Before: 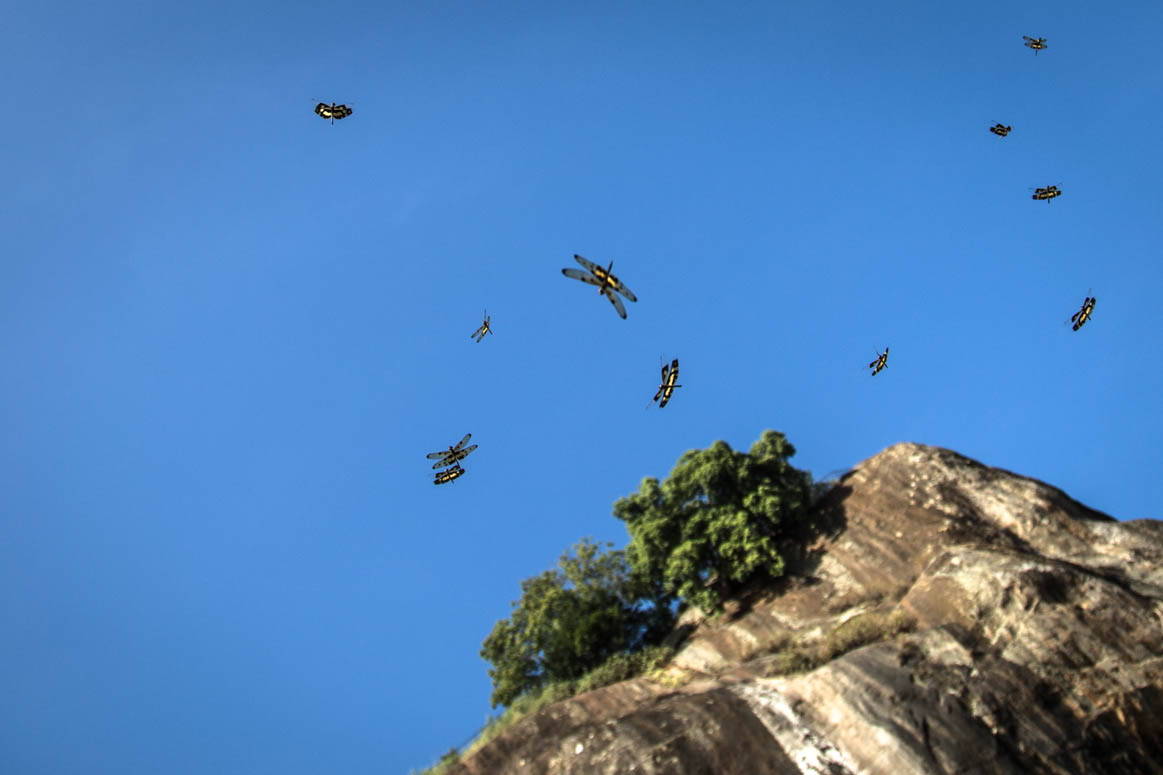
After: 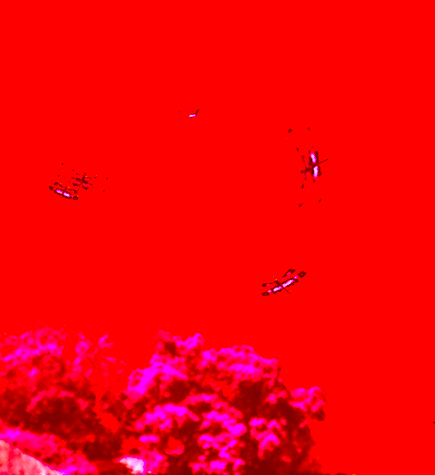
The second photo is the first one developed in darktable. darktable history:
crop and rotate: angle -45.37°, top 16.015%, right 0.827%, bottom 11.76%
exposure: exposure 0.991 EV, compensate highlight preservation false
color correction: highlights a* -39.27, highlights b* -39.2, shadows a* -39.2, shadows b* -39.21, saturation -2.96
